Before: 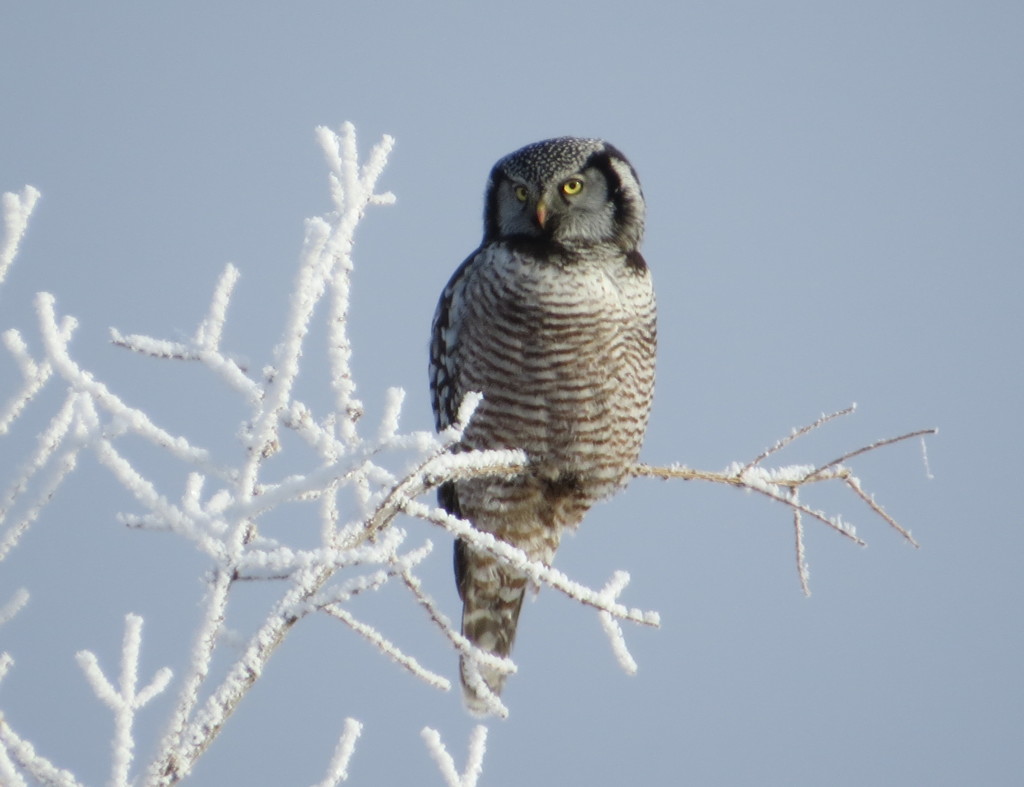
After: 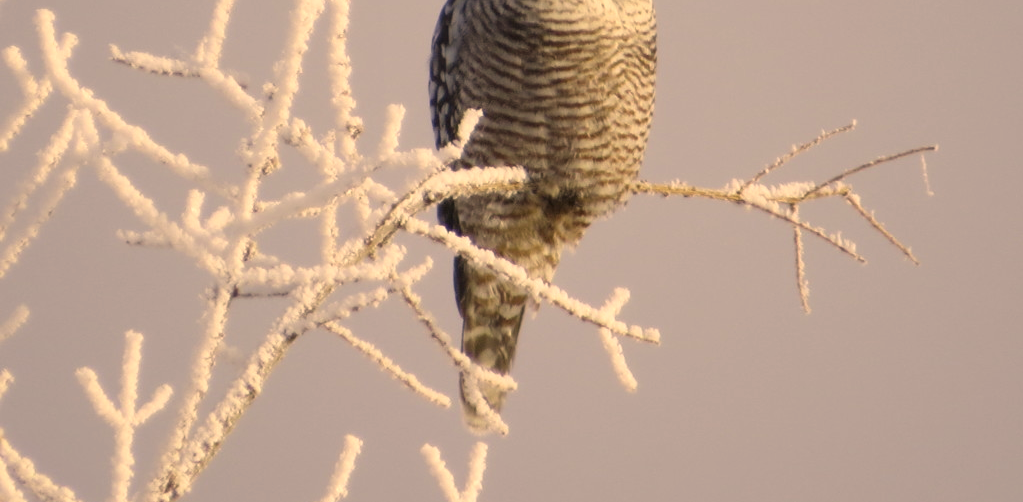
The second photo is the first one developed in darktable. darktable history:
crop and rotate: top 36.161%
color correction: highlights a* 14.98, highlights b* 30.83
shadows and highlights: shadows 74.29, highlights -24.64, soften with gaussian
